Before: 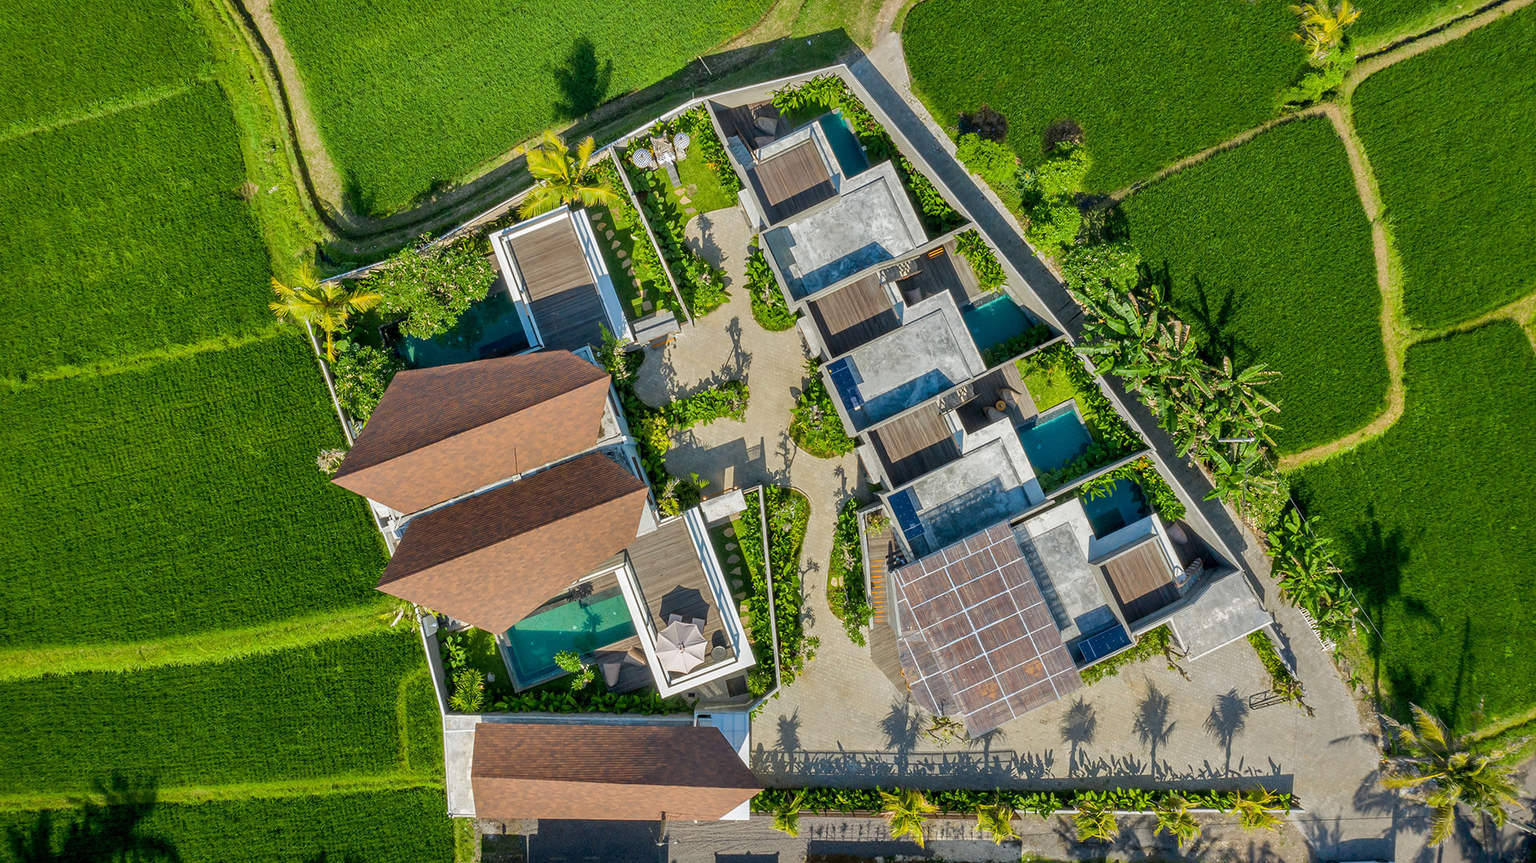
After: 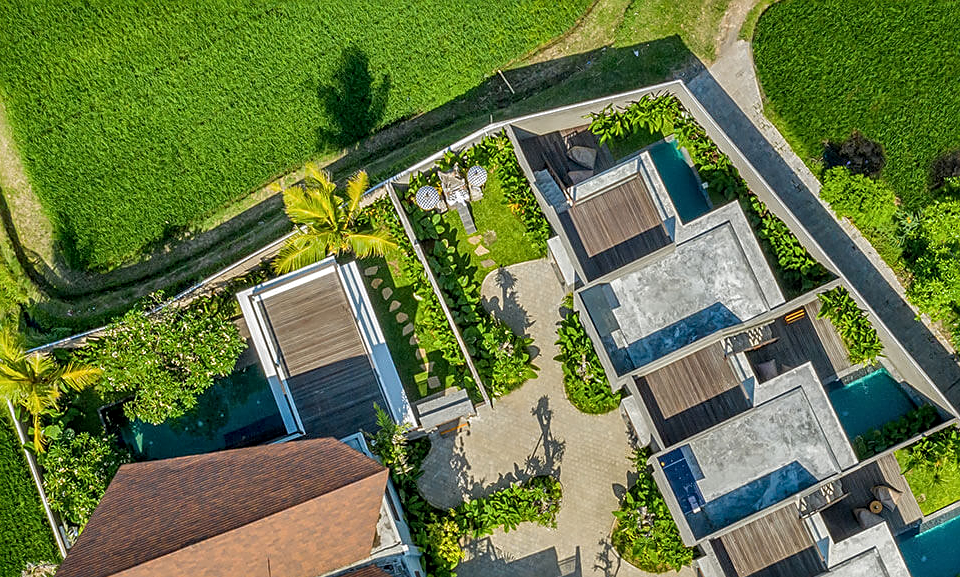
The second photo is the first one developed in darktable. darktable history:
sharpen: on, module defaults
crop: left 19.556%, right 30.401%, bottom 46.458%
local contrast: on, module defaults
